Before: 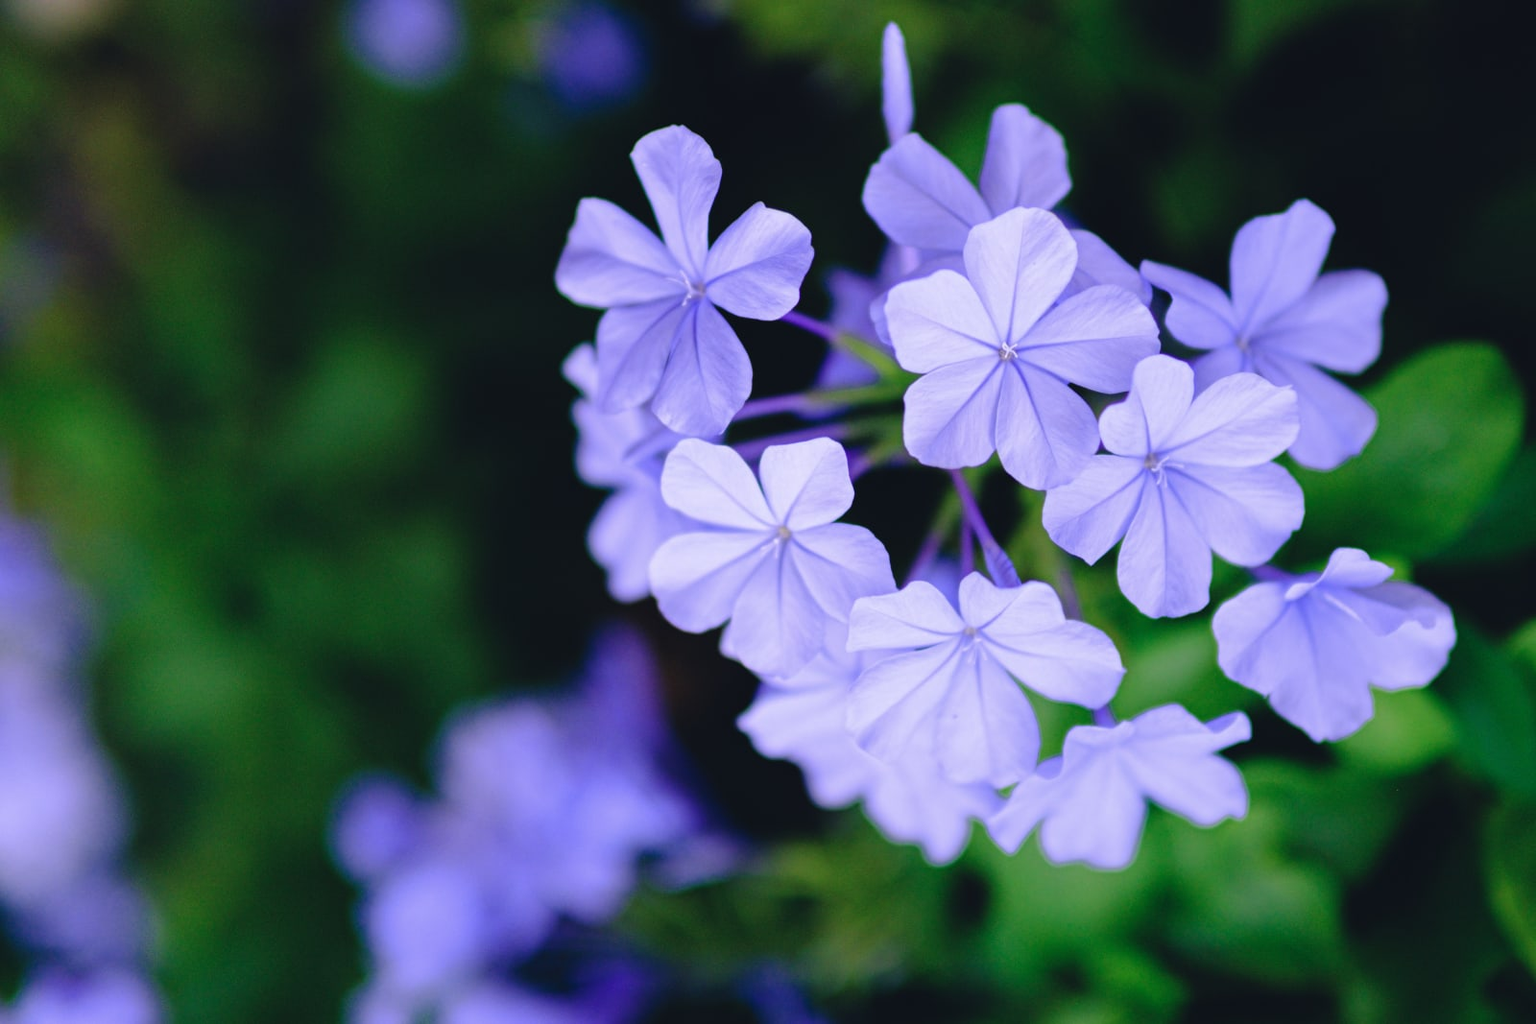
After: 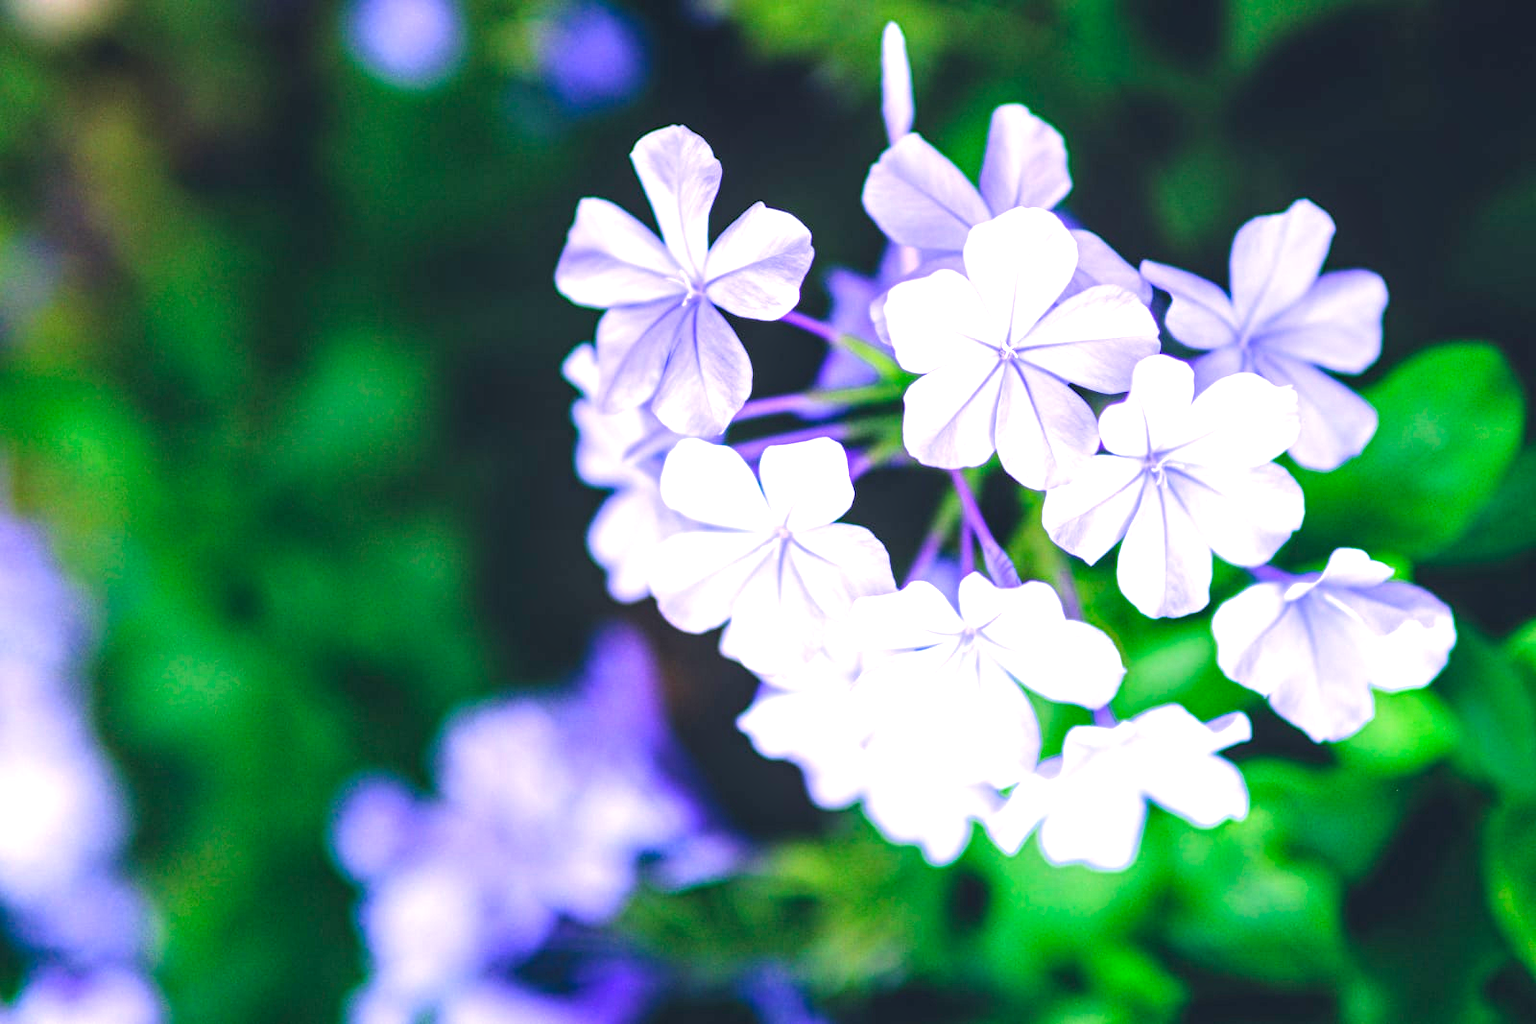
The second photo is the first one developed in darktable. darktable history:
local contrast: on, module defaults
exposure: black level correction 0.001, exposure 1.398 EV, compensate exposure bias true, compensate highlight preservation false
